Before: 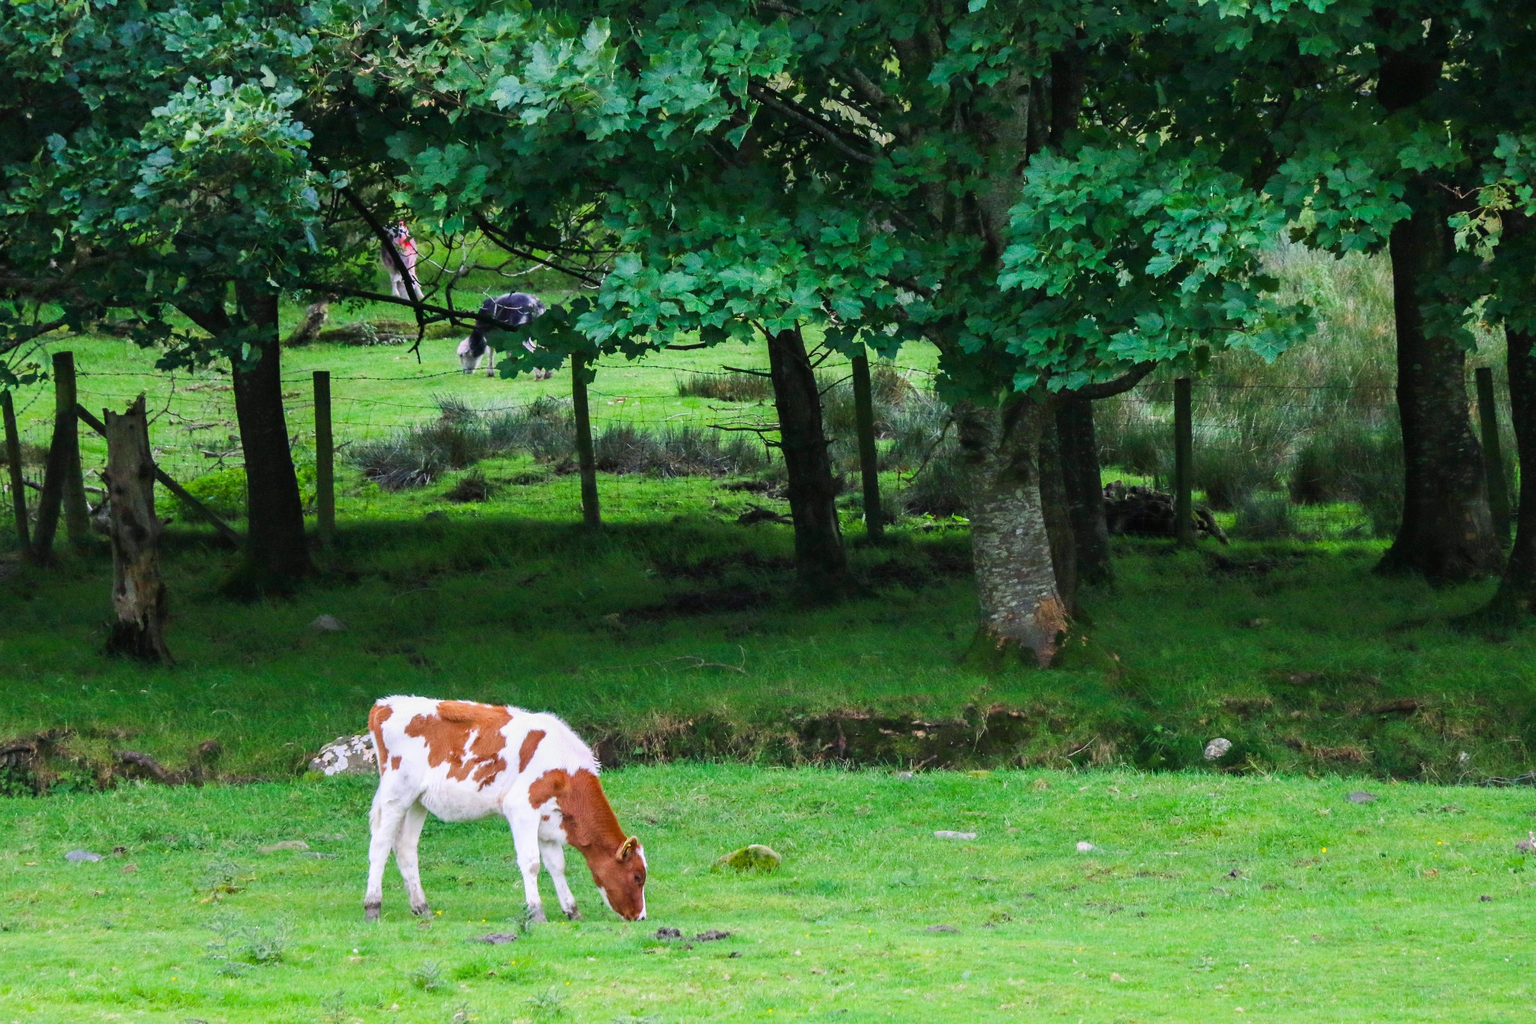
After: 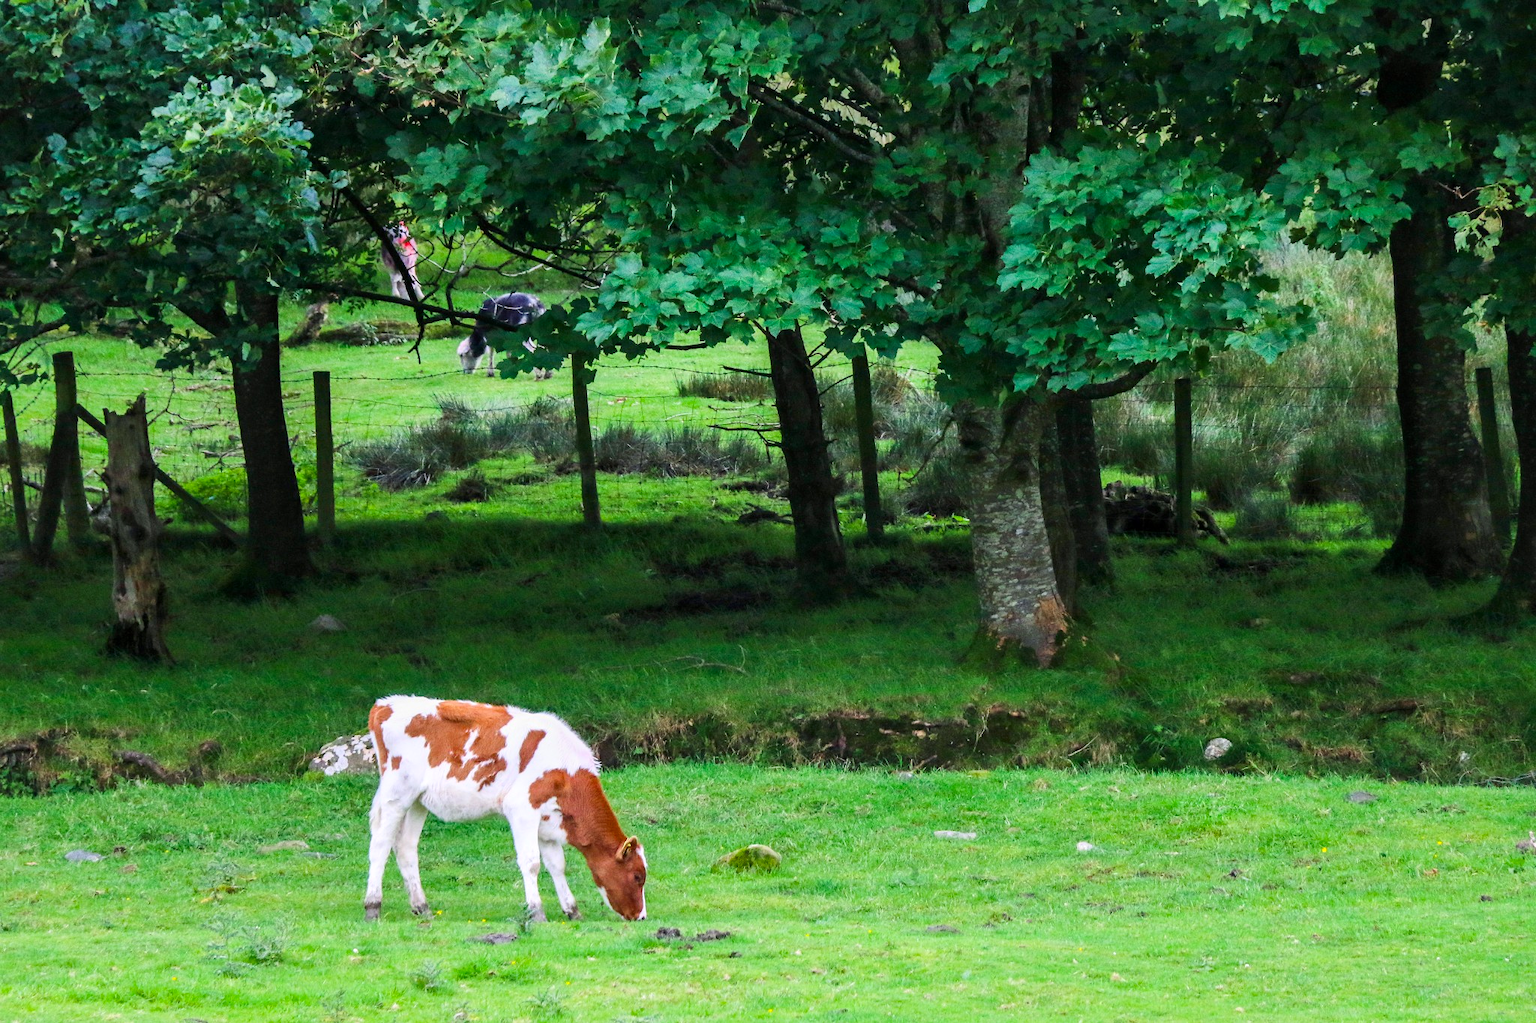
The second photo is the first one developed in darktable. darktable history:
local contrast: mode bilateral grid, contrast 19, coarseness 50, detail 120%, midtone range 0.2
contrast brightness saturation: contrast 0.097, brightness 0.032, saturation 0.089
